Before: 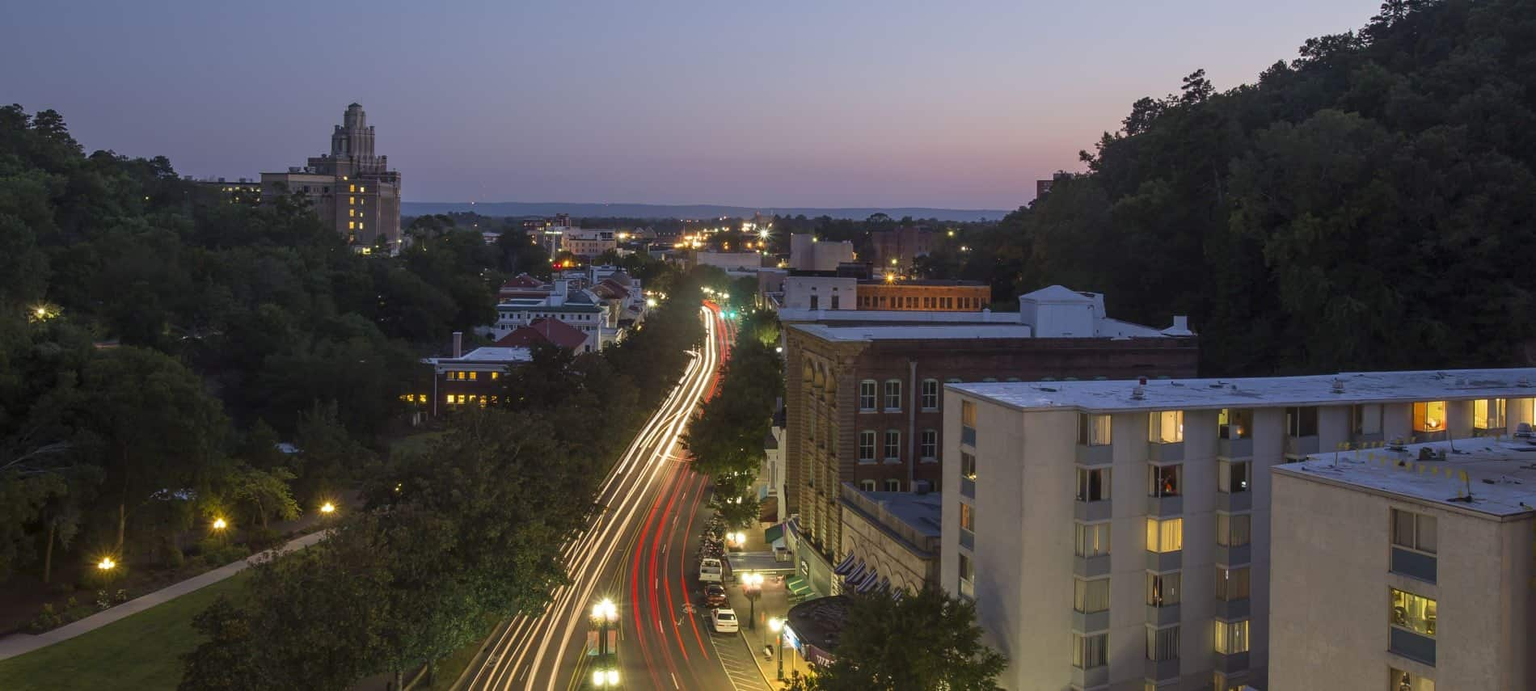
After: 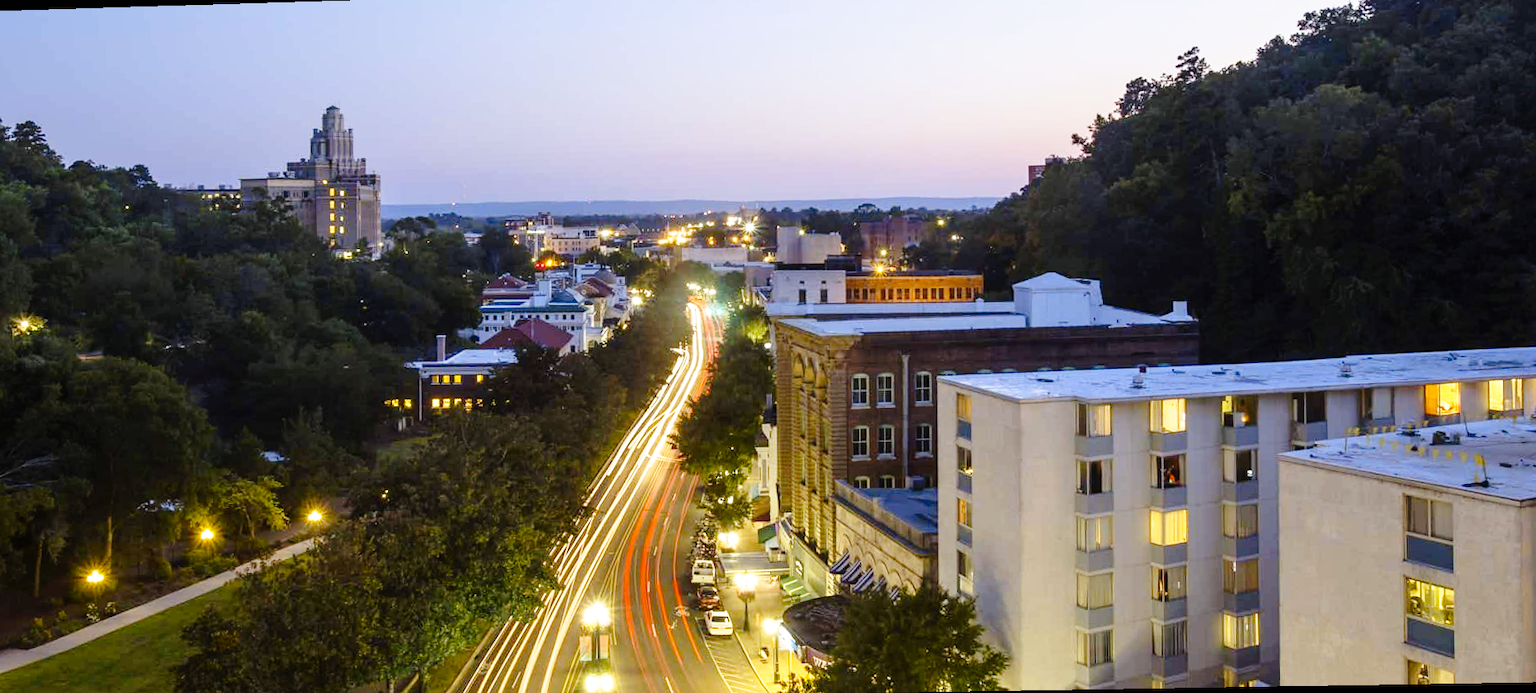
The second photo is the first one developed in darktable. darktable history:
base curve: curves: ch0 [(0, 0) (0.007, 0.004) (0.027, 0.03) (0.046, 0.07) (0.207, 0.54) (0.442, 0.872) (0.673, 0.972) (1, 1)], preserve colors none
rotate and perspective: rotation -1.32°, lens shift (horizontal) -0.031, crop left 0.015, crop right 0.985, crop top 0.047, crop bottom 0.982
tone curve: curves: ch0 [(0, 0) (0.003, 0.003) (0.011, 0.014) (0.025, 0.027) (0.044, 0.044) (0.069, 0.064) (0.1, 0.108) (0.136, 0.153) (0.177, 0.208) (0.224, 0.275) (0.277, 0.349) (0.335, 0.422) (0.399, 0.492) (0.468, 0.557) (0.543, 0.617) (0.623, 0.682) (0.709, 0.745) (0.801, 0.826) (0.898, 0.916) (1, 1)], preserve colors none
color contrast: green-magenta contrast 0.85, blue-yellow contrast 1.25, unbound 0
